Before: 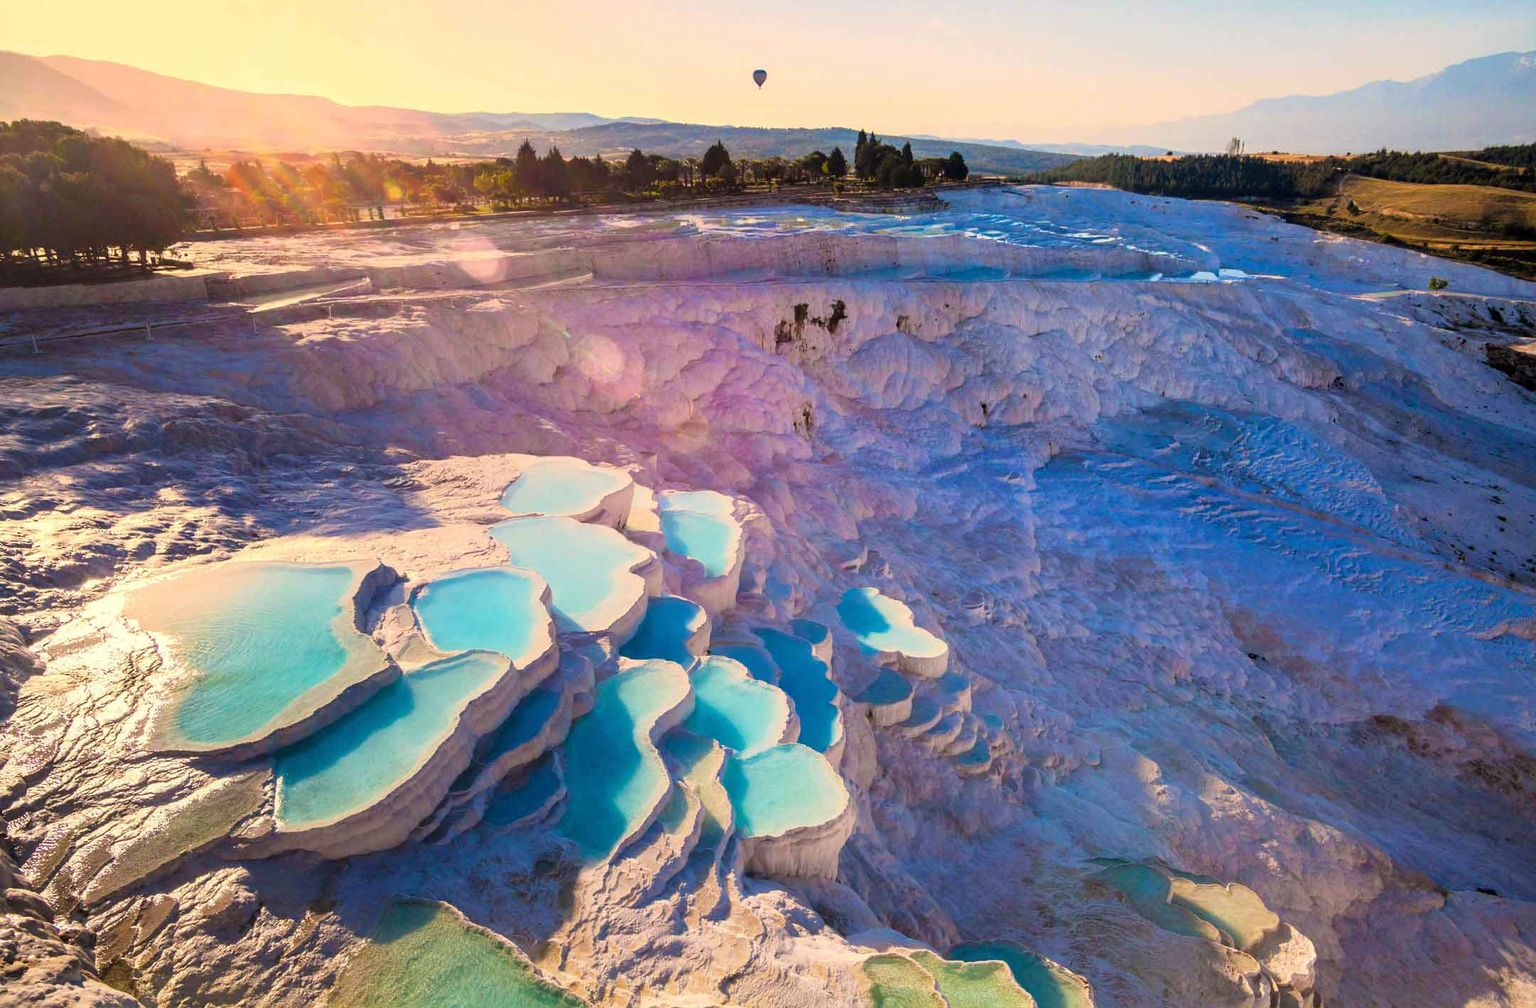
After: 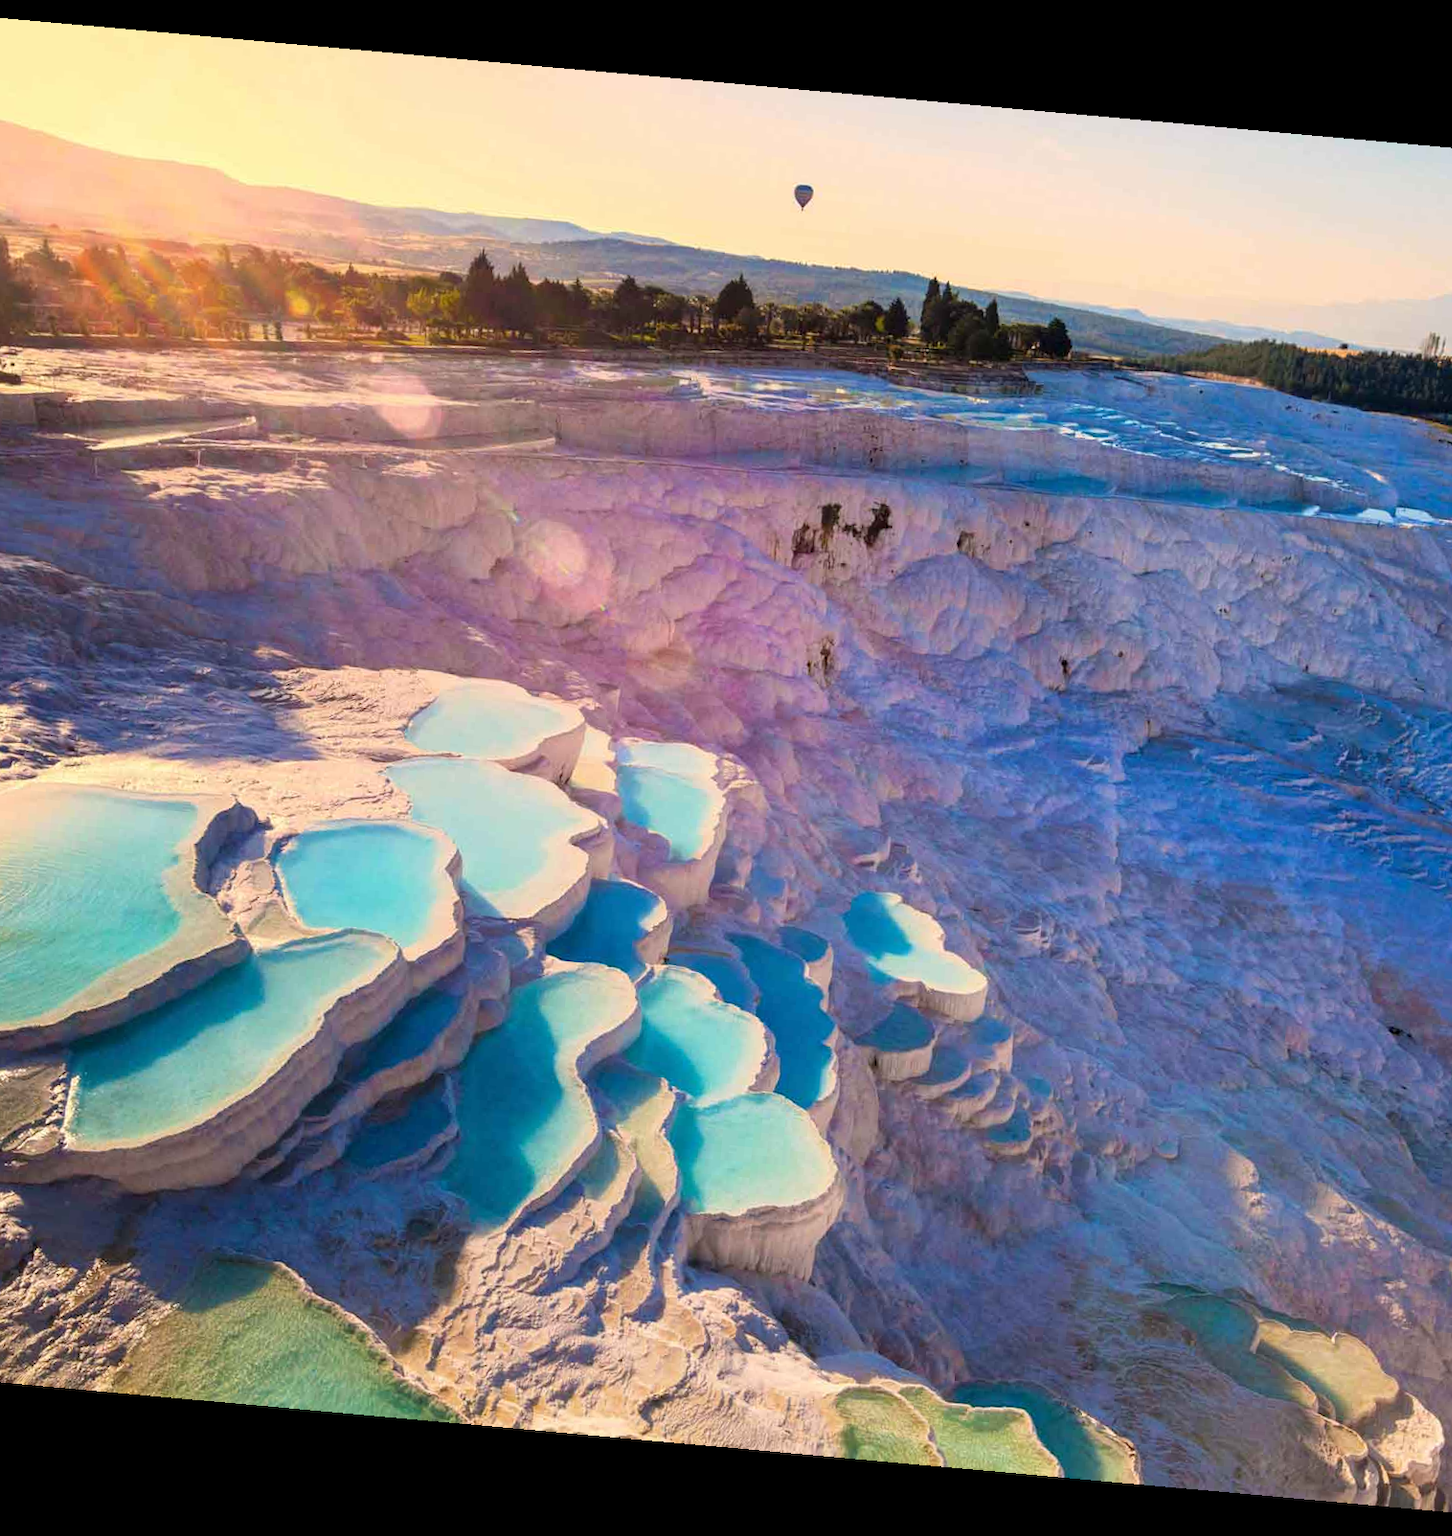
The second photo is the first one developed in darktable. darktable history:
crop and rotate: left 15.055%, right 18.278%
rotate and perspective: rotation 5.12°, automatic cropping off
